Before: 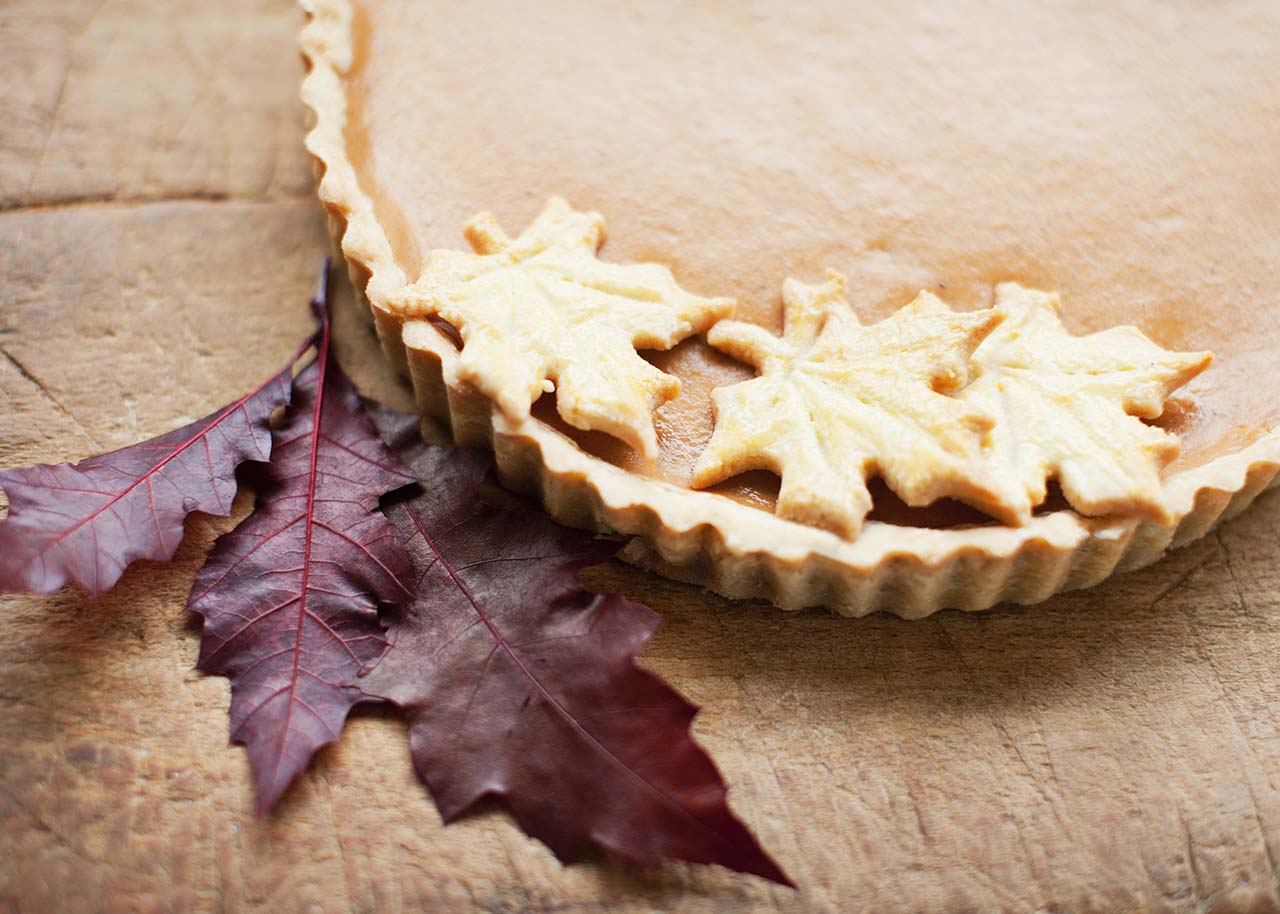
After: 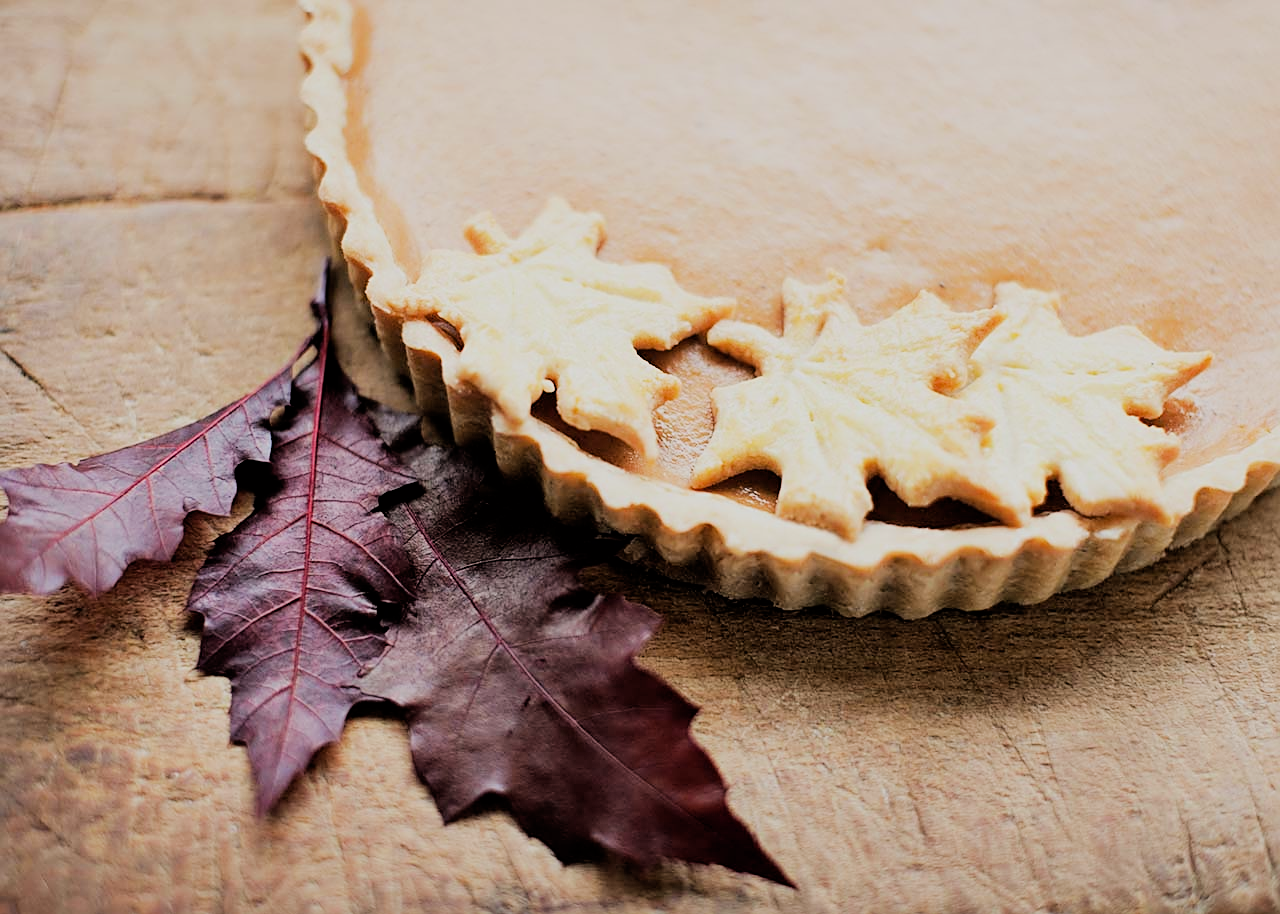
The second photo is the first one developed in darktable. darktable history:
sharpen: radius 1.967
exposure: black level correction 0, exposure 0.2 EV, compensate exposure bias true, compensate highlight preservation false
filmic rgb: black relative exposure -4.14 EV, white relative exposure 5.1 EV, hardness 2.11, contrast 1.165
